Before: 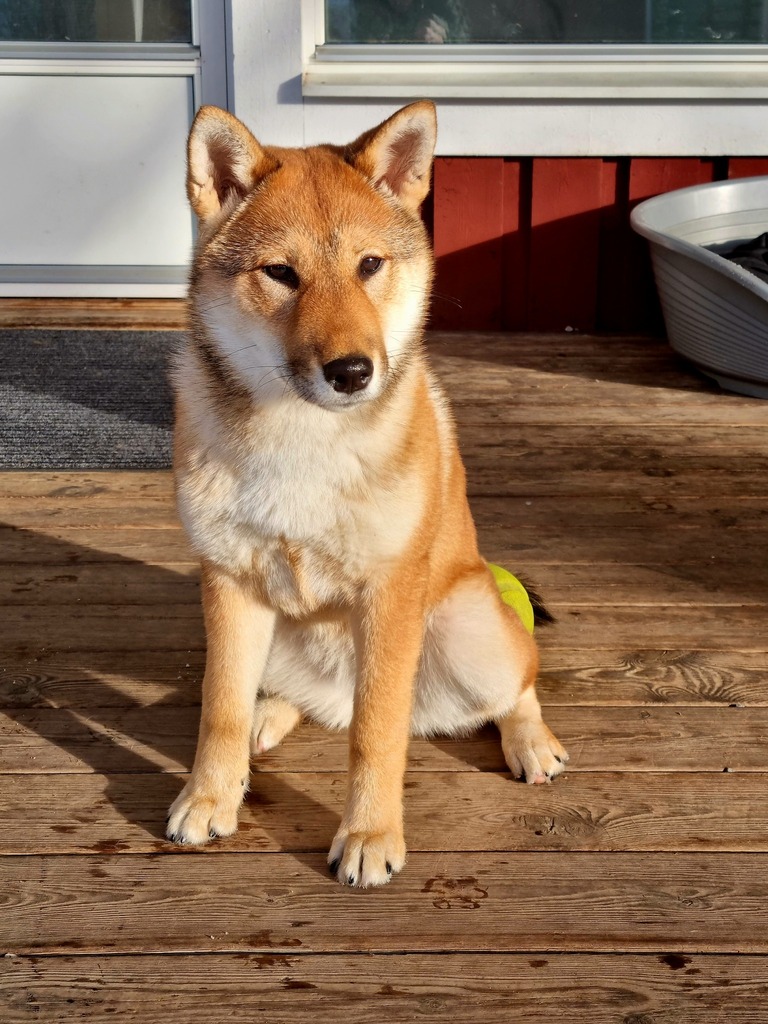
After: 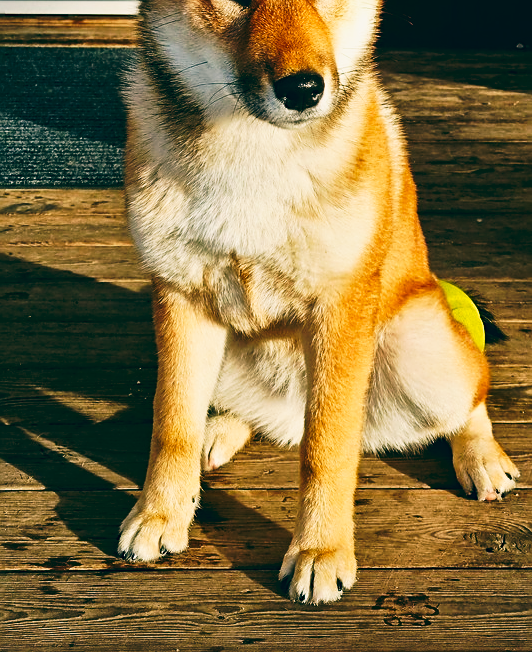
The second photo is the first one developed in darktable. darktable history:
tone curve: curves: ch0 [(0, 0) (0.003, 0.003) (0.011, 0.013) (0.025, 0.028) (0.044, 0.05) (0.069, 0.078) (0.1, 0.113) (0.136, 0.153) (0.177, 0.2) (0.224, 0.271) (0.277, 0.374) (0.335, 0.47) (0.399, 0.574) (0.468, 0.688) (0.543, 0.79) (0.623, 0.859) (0.709, 0.919) (0.801, 0.957) (0.898, 0.978) (1, 1)], preserve colors none
color balance: lift [1.005, 0.99, 1.007, 1.01], gamma [1, 0.979, 1.011, 1.021], gain [0.923, 1.098, 1.025, 0.902], input saturation 90.45%, contrast 7.73%, output saturation 105.91%
shadows and highlights: shadows 4.1, highlights -17.6, soften with gaussian
contrast brightness saturation: contrast 0.07, brightness -0.14, saturation 0.11
crop: left 6.488%, top 27.668%, right 24.183%, bottom 8.656%
exposure: exposure -0.492 EV, compensate highlight preservation false
sharpen: on, module defaults
